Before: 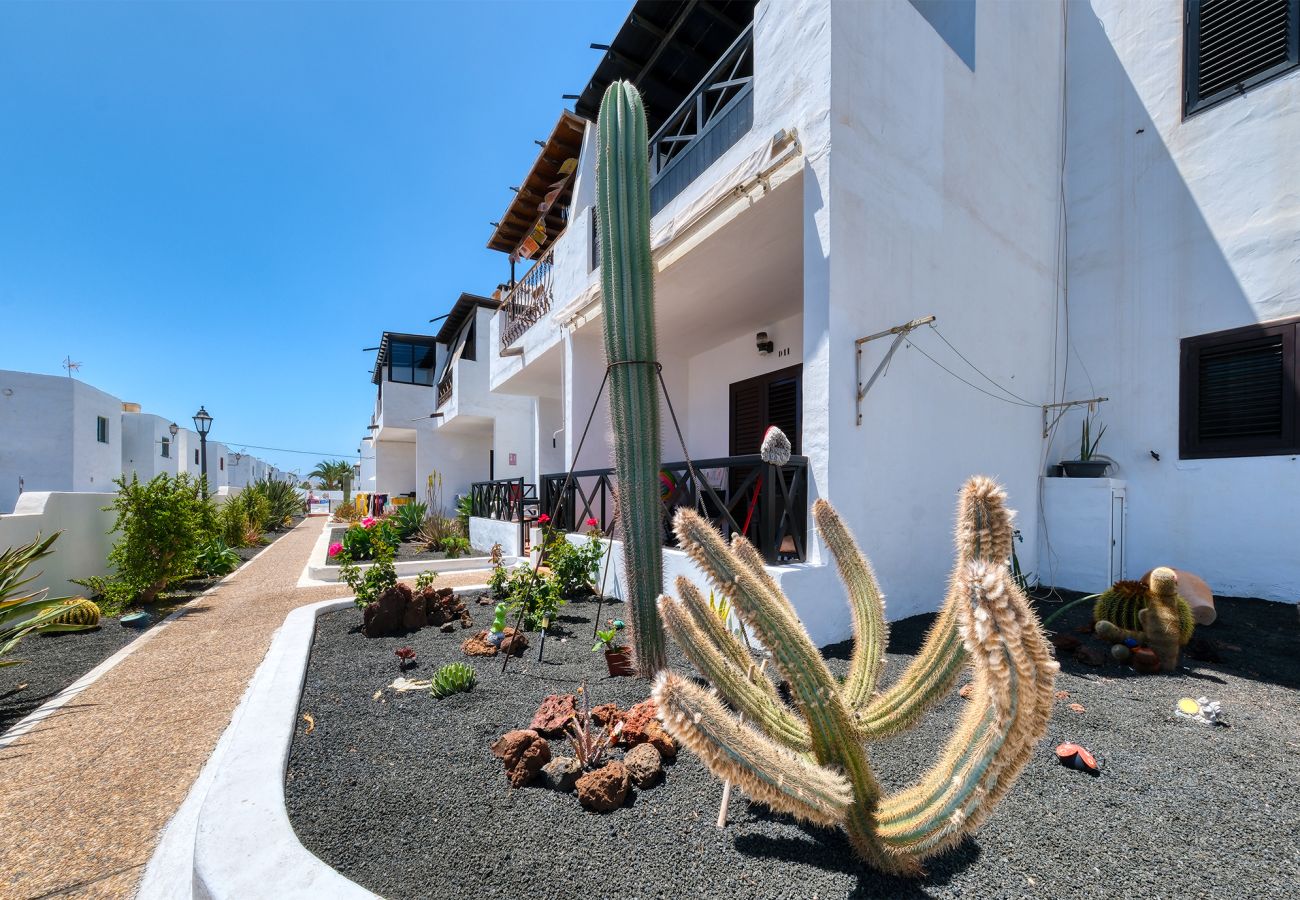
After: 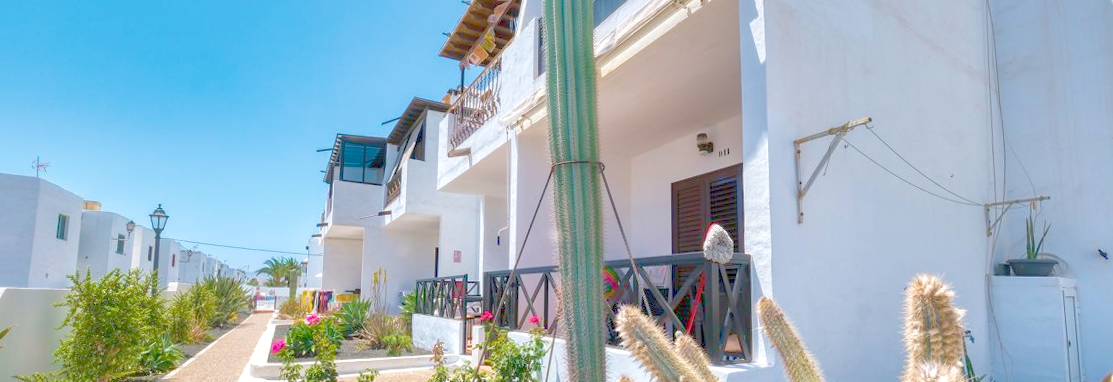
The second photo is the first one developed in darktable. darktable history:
crop: left 7.036%, top 18.398%, right 14.379%, bottom 40.043%
rotate and perspective: rotation 0.128°, lens shift (vertical) -0.181, lens shift (horizontal) -0.044, shear 0.001, automatic cropping off
shadows and highlights: on, module defaults
haze removal: on, module defaults
color balance rgb: perceptual saturation grading › global saturation 3.7%, global vibrance 5.56%, contrast 3.24%
velvia: strength 36.57%
